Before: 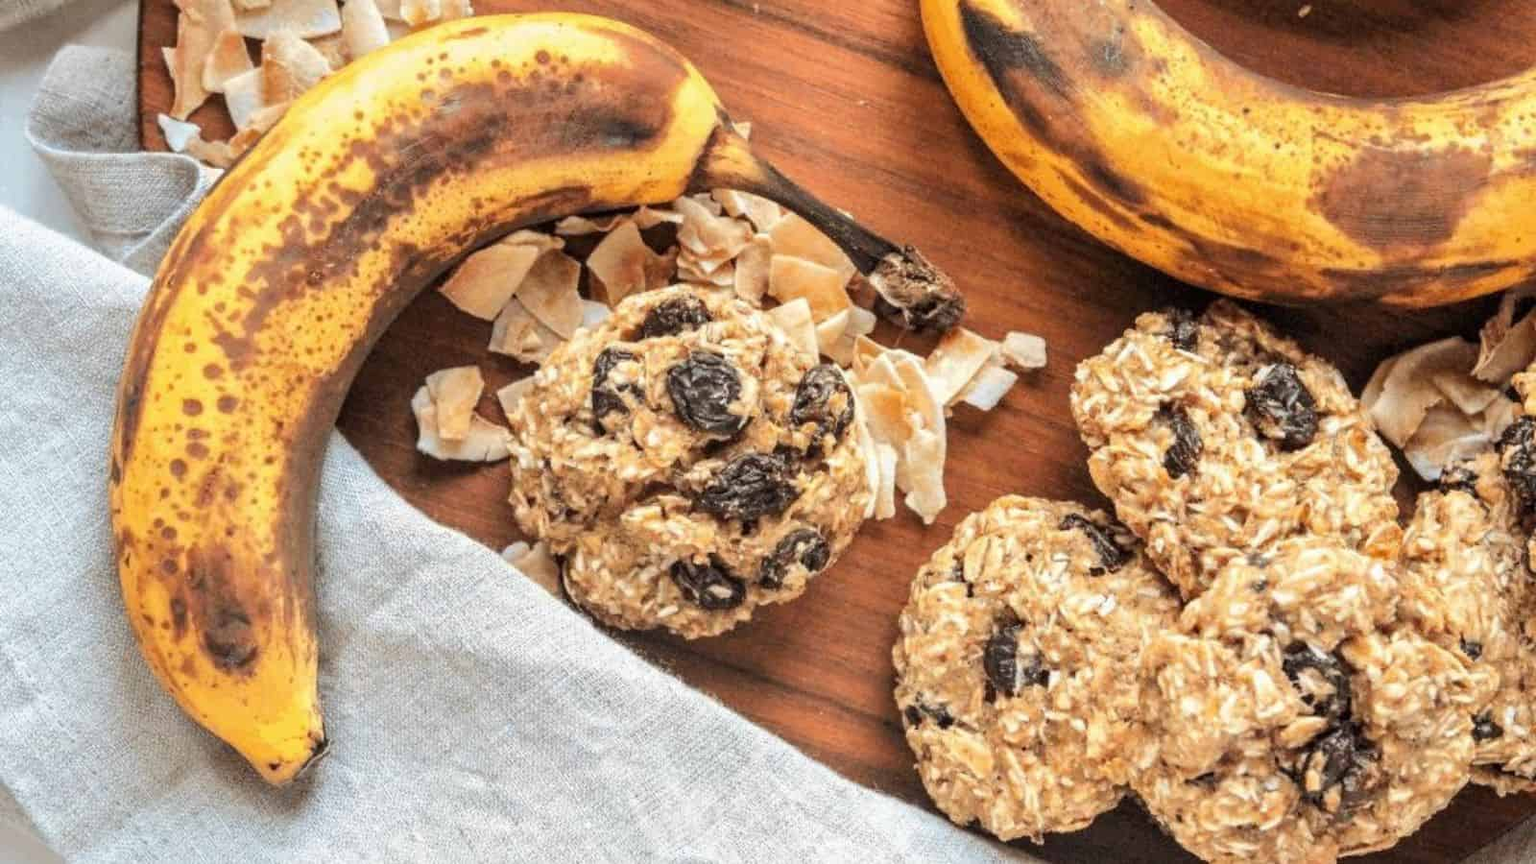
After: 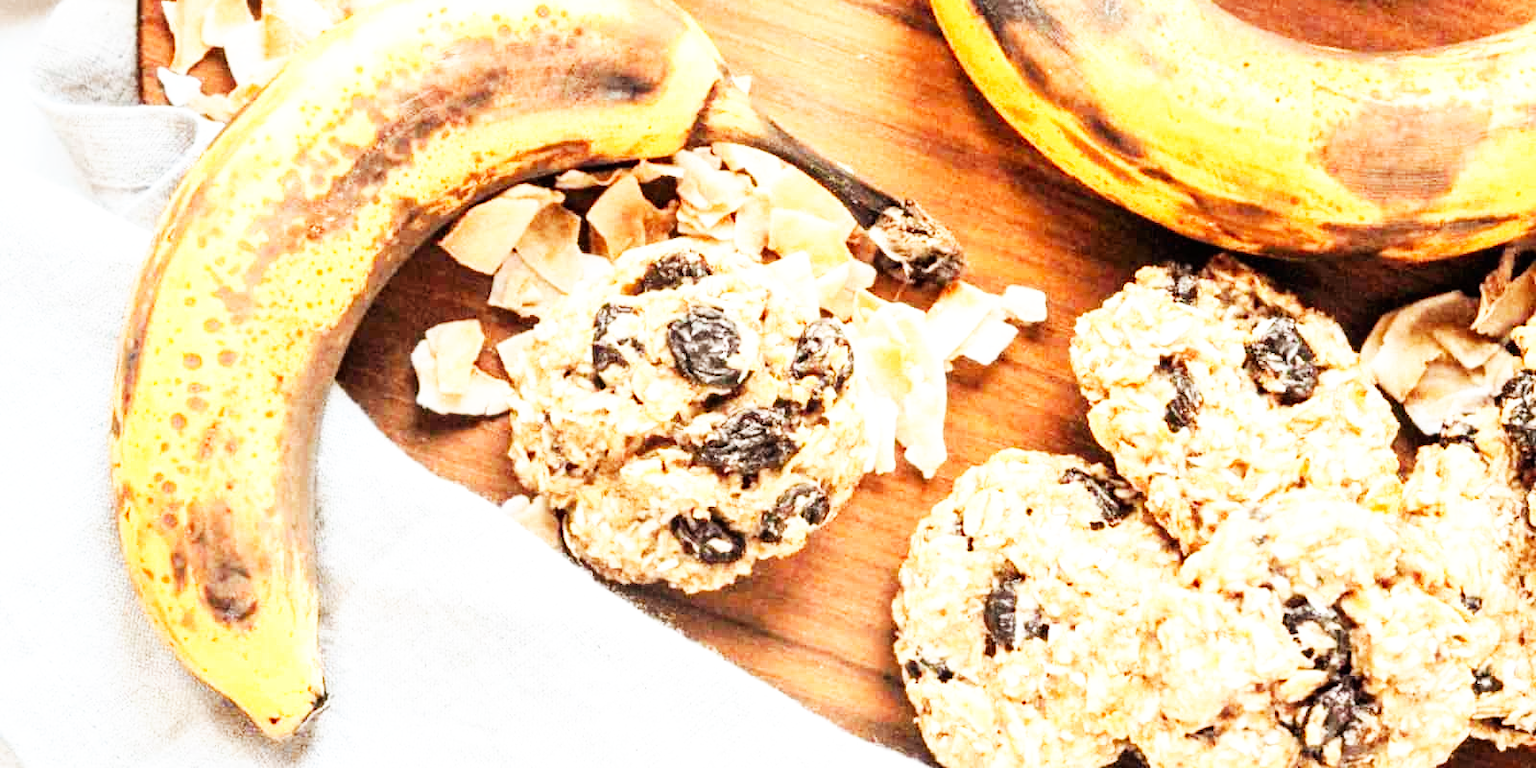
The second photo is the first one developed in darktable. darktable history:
base curve: curves: ch0 [(0, 0) (0.007, 0.004) (0.027, 0.03) (0.046, 0.07) (0.207, 0.54) (0.442, 0.872) (0.673, 0.972) (1, 1)], preserve colors none
crop and rotate: top 5.438%, bottom 5.657%
exposure: black level correction 0.001, exposure 0.5 EV, compensate highlight preservation false
